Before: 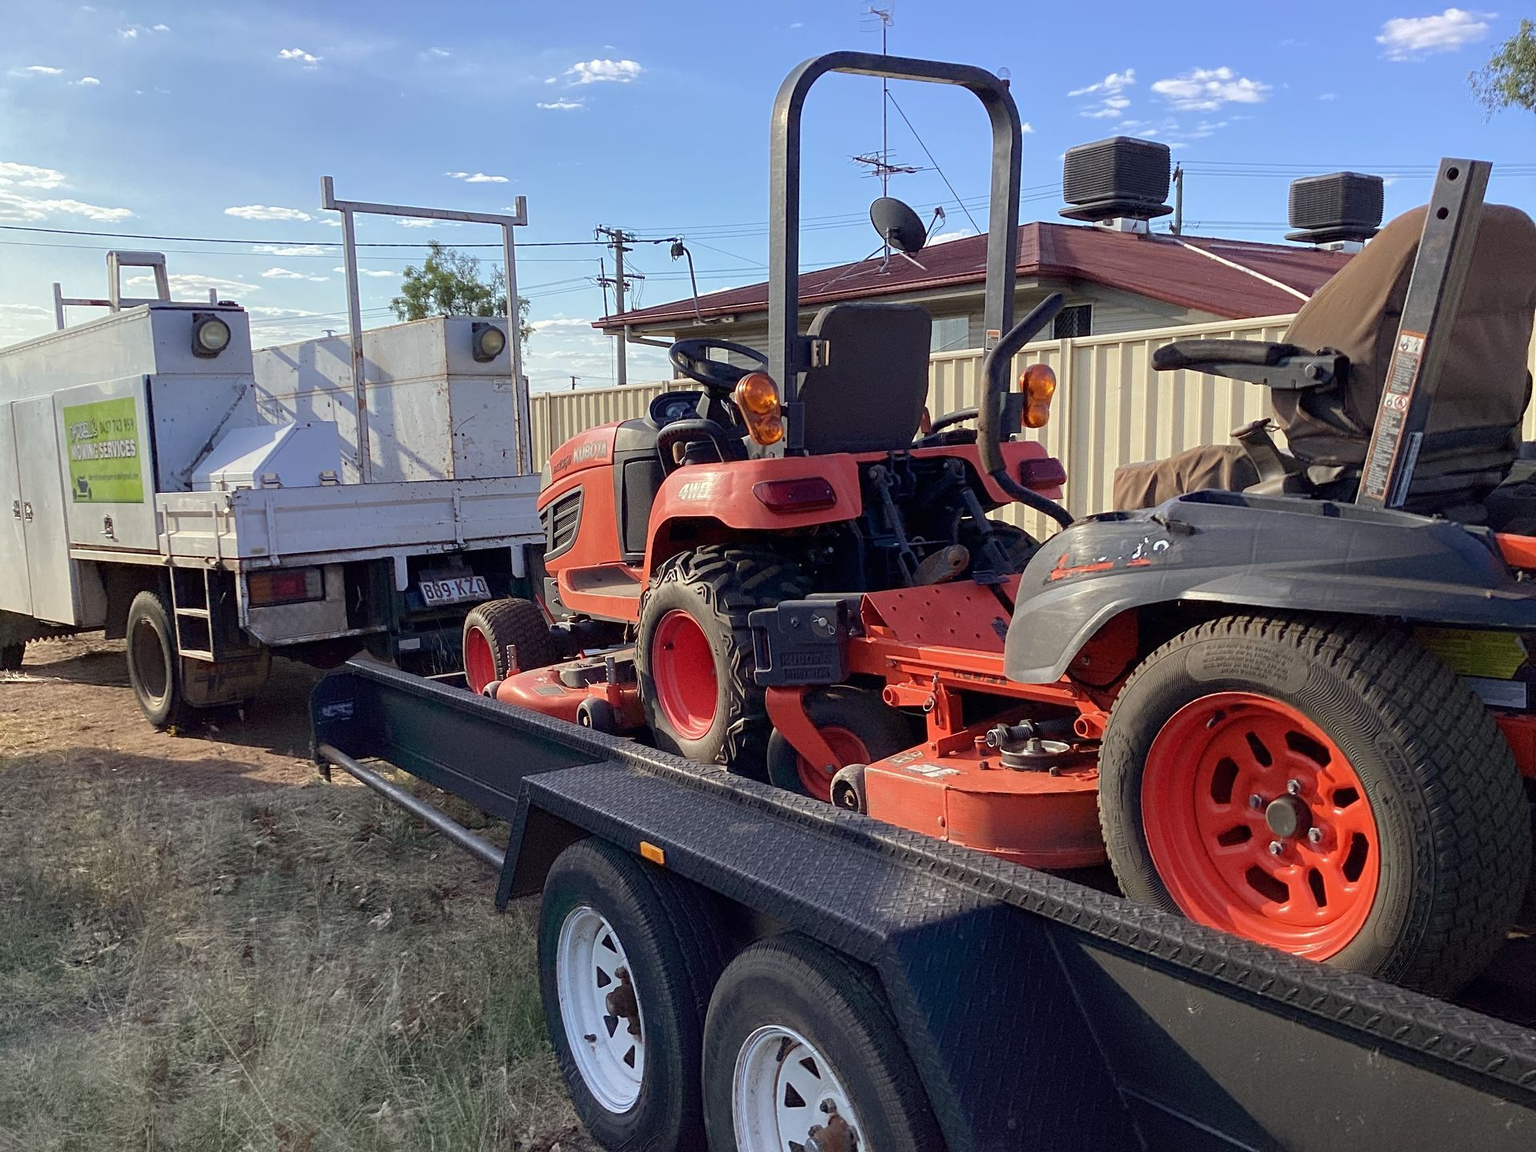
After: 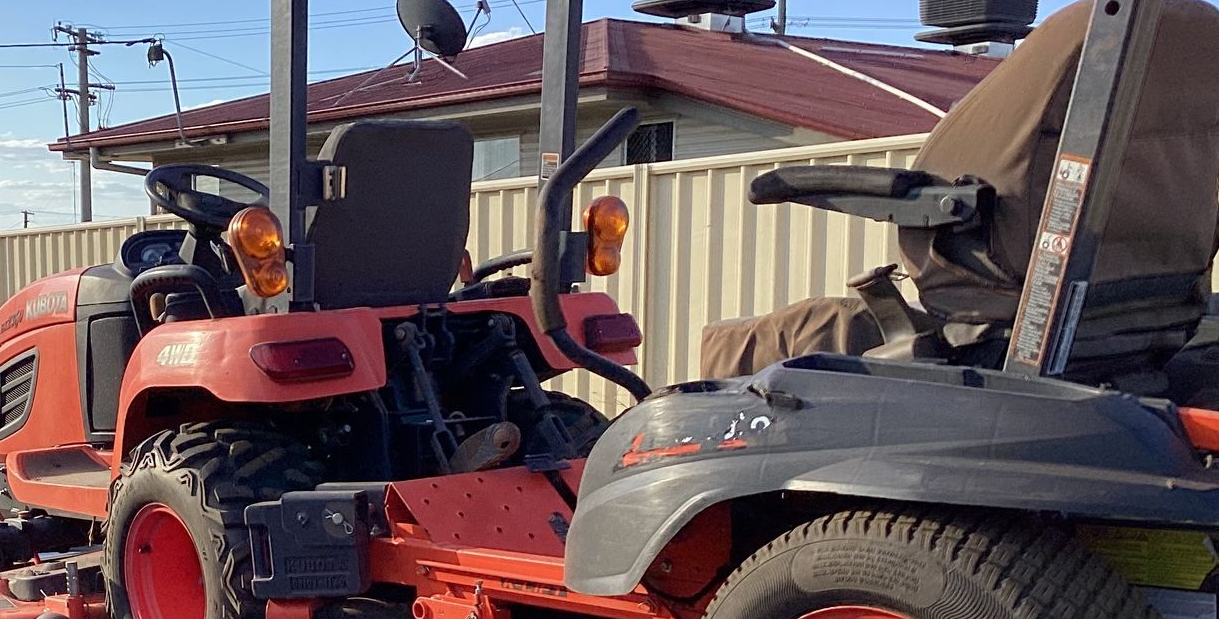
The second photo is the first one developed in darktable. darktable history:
crop: left 36.007%, top 18.045%, right 0.463%, bottom 38.929%
